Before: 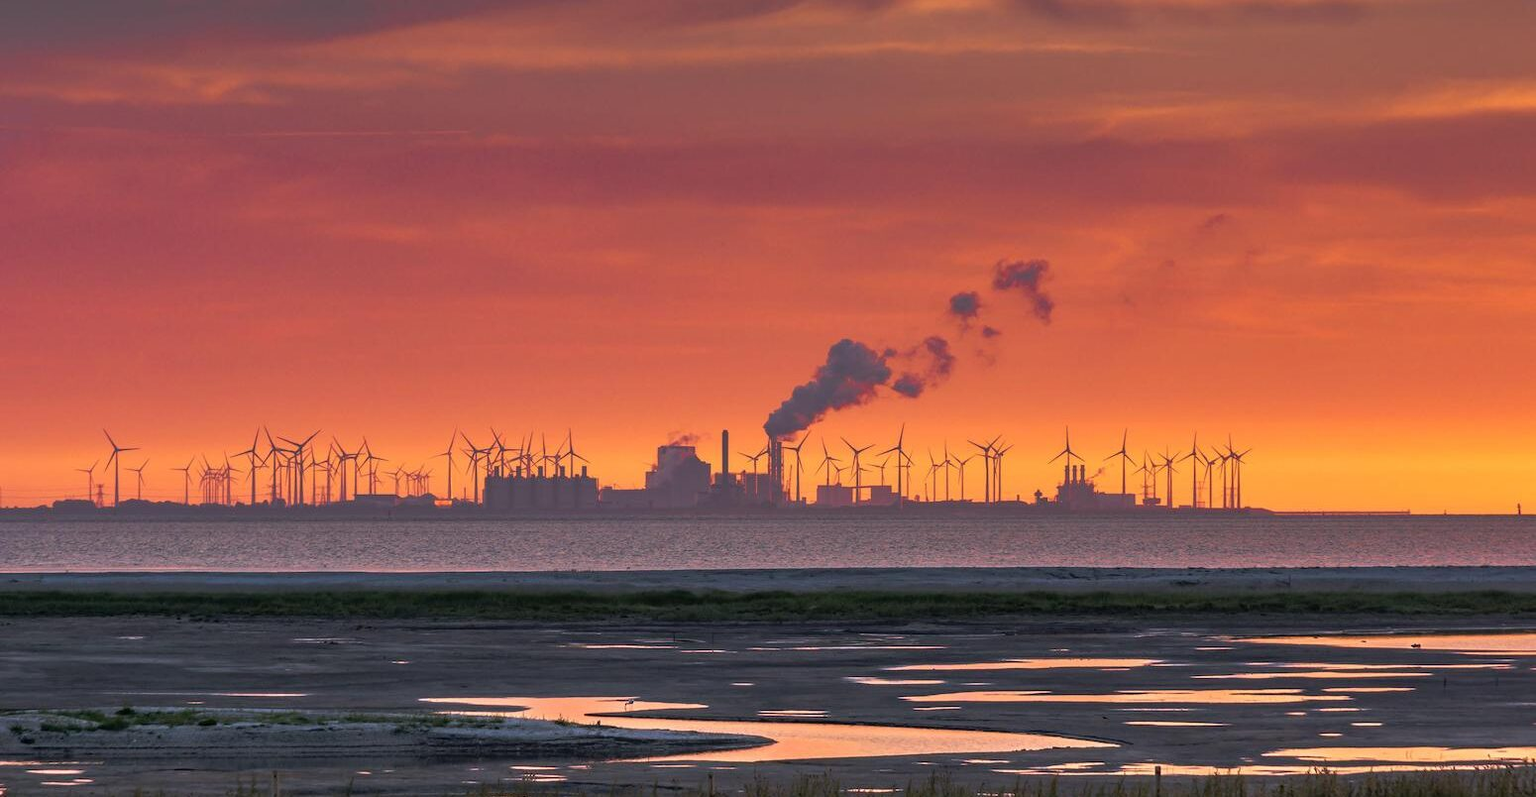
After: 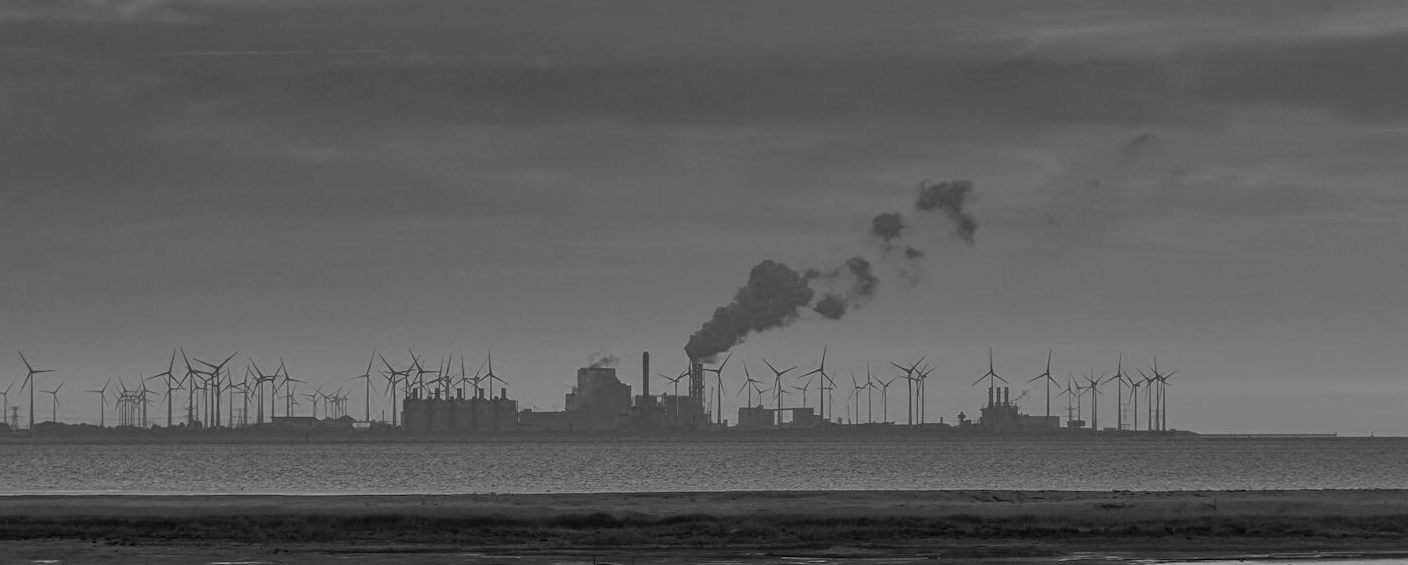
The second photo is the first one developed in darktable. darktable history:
color zones: curves: ch0 [(0.11, 0.396) (0.195, 0.36) (0.25, 0.5) (0.303, 0.412) (0.357, 0.544) (0.75, 0.5) (0.967, 0.328)]; ch1 [(0, 0.468) (0.112, 0.512) (0.202, 0.6) (0.25, 0.5) (0.307, 0.352) (0.357, 0.544) (0.75, 0.5) (0.963, 0.524)]
crop: left 5.596%, top 10.314%, right 3.534%, bottom 19.395%
monochrome: on, module defaults
